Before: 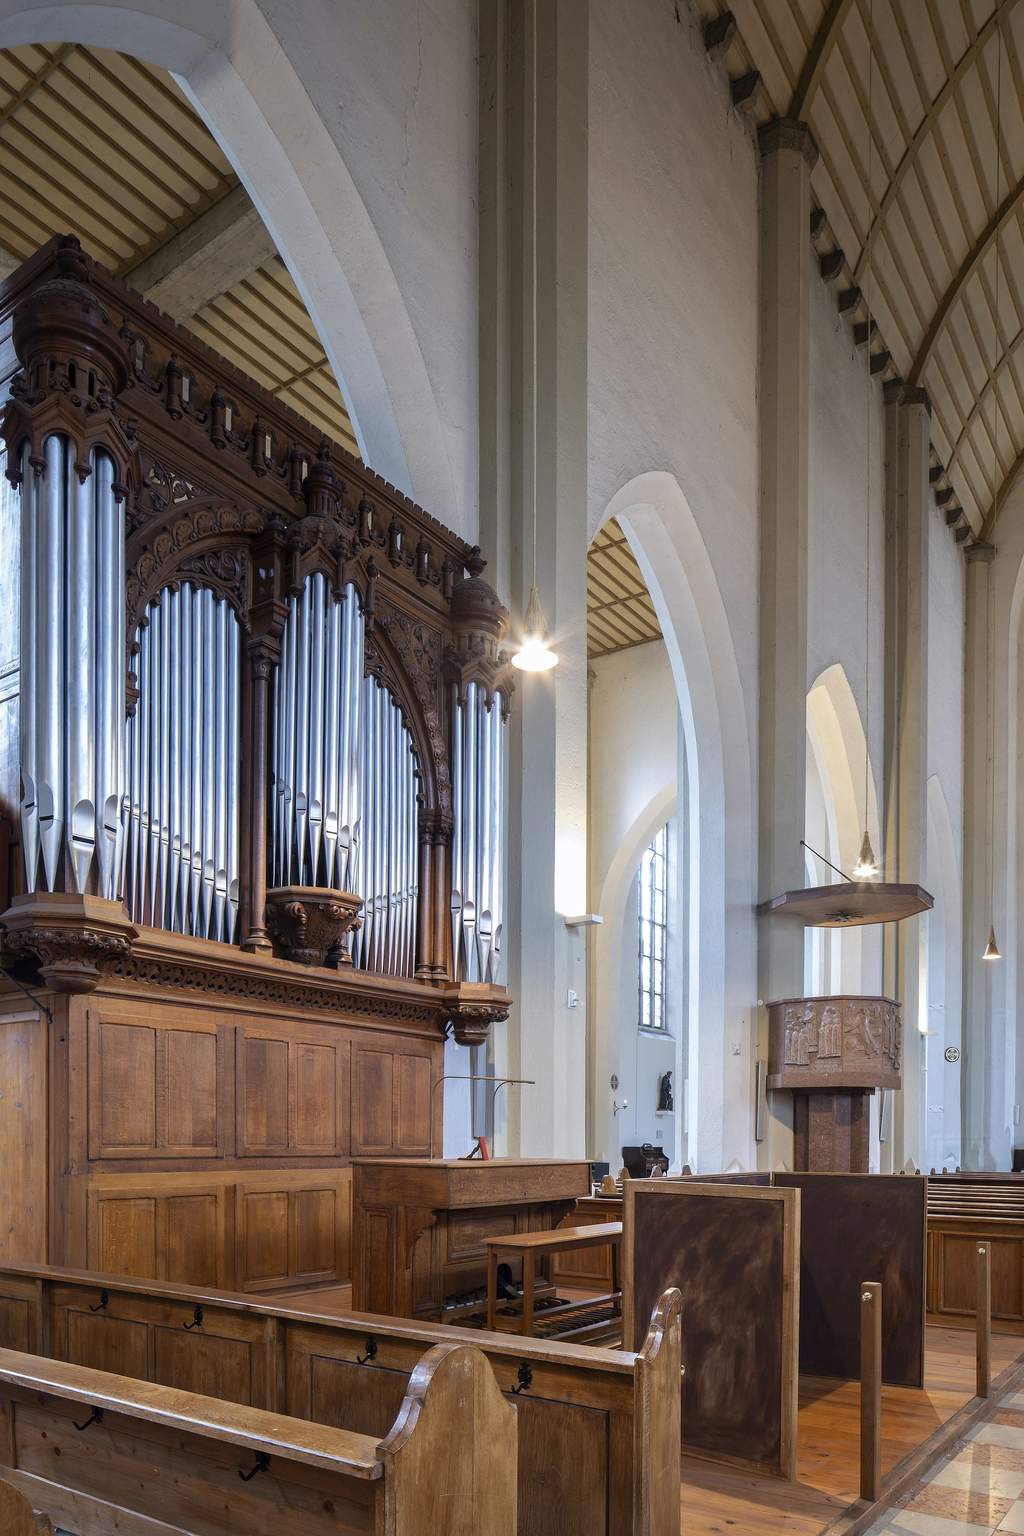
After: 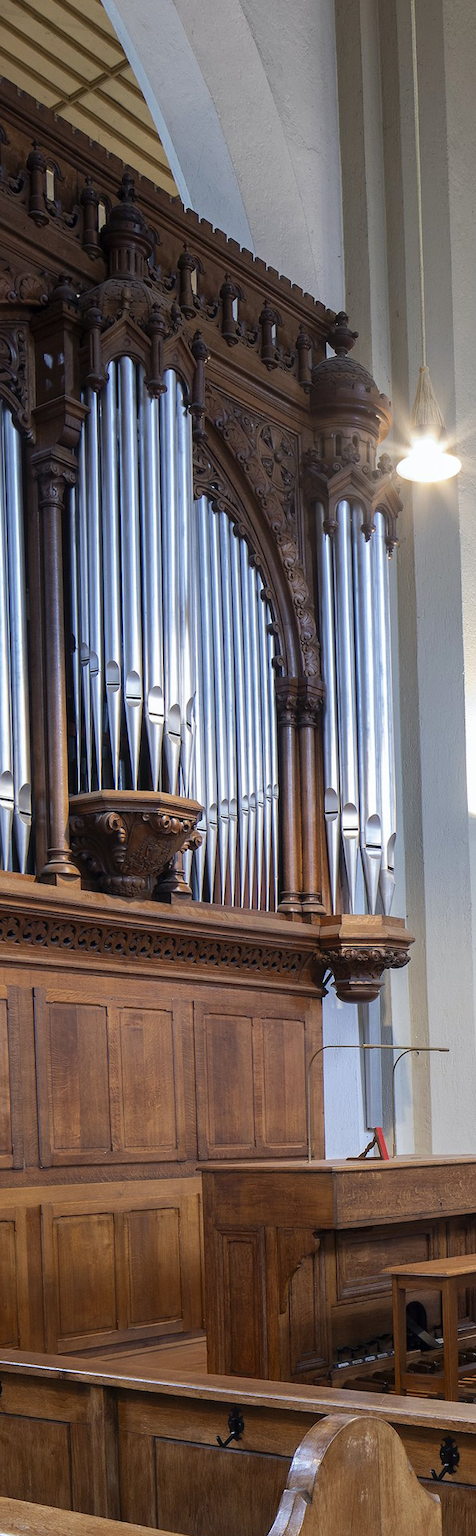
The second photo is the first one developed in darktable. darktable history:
crop and rotate: left 21.77%, top 18.528%, right 44.676%, bottom 2.997%
rotate and perspective: rotation -2°, crop left 0.022, crop right 0.978, crop top 0.049, crop bottom 0.951
